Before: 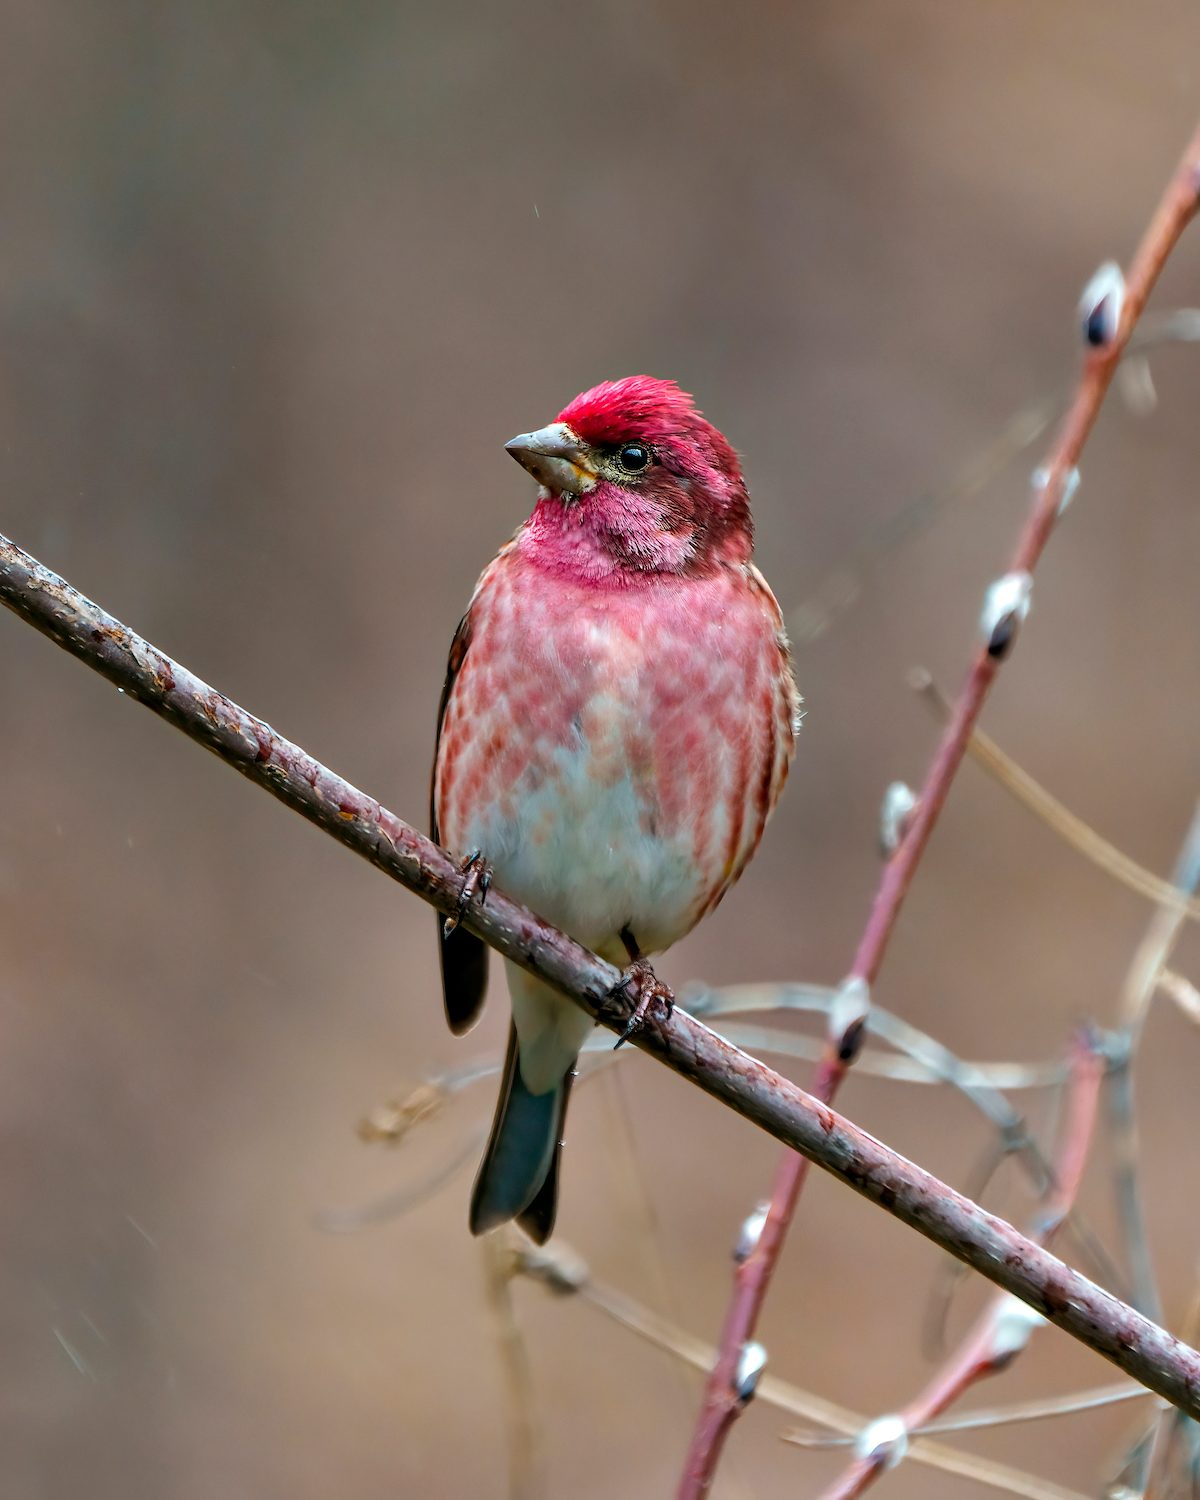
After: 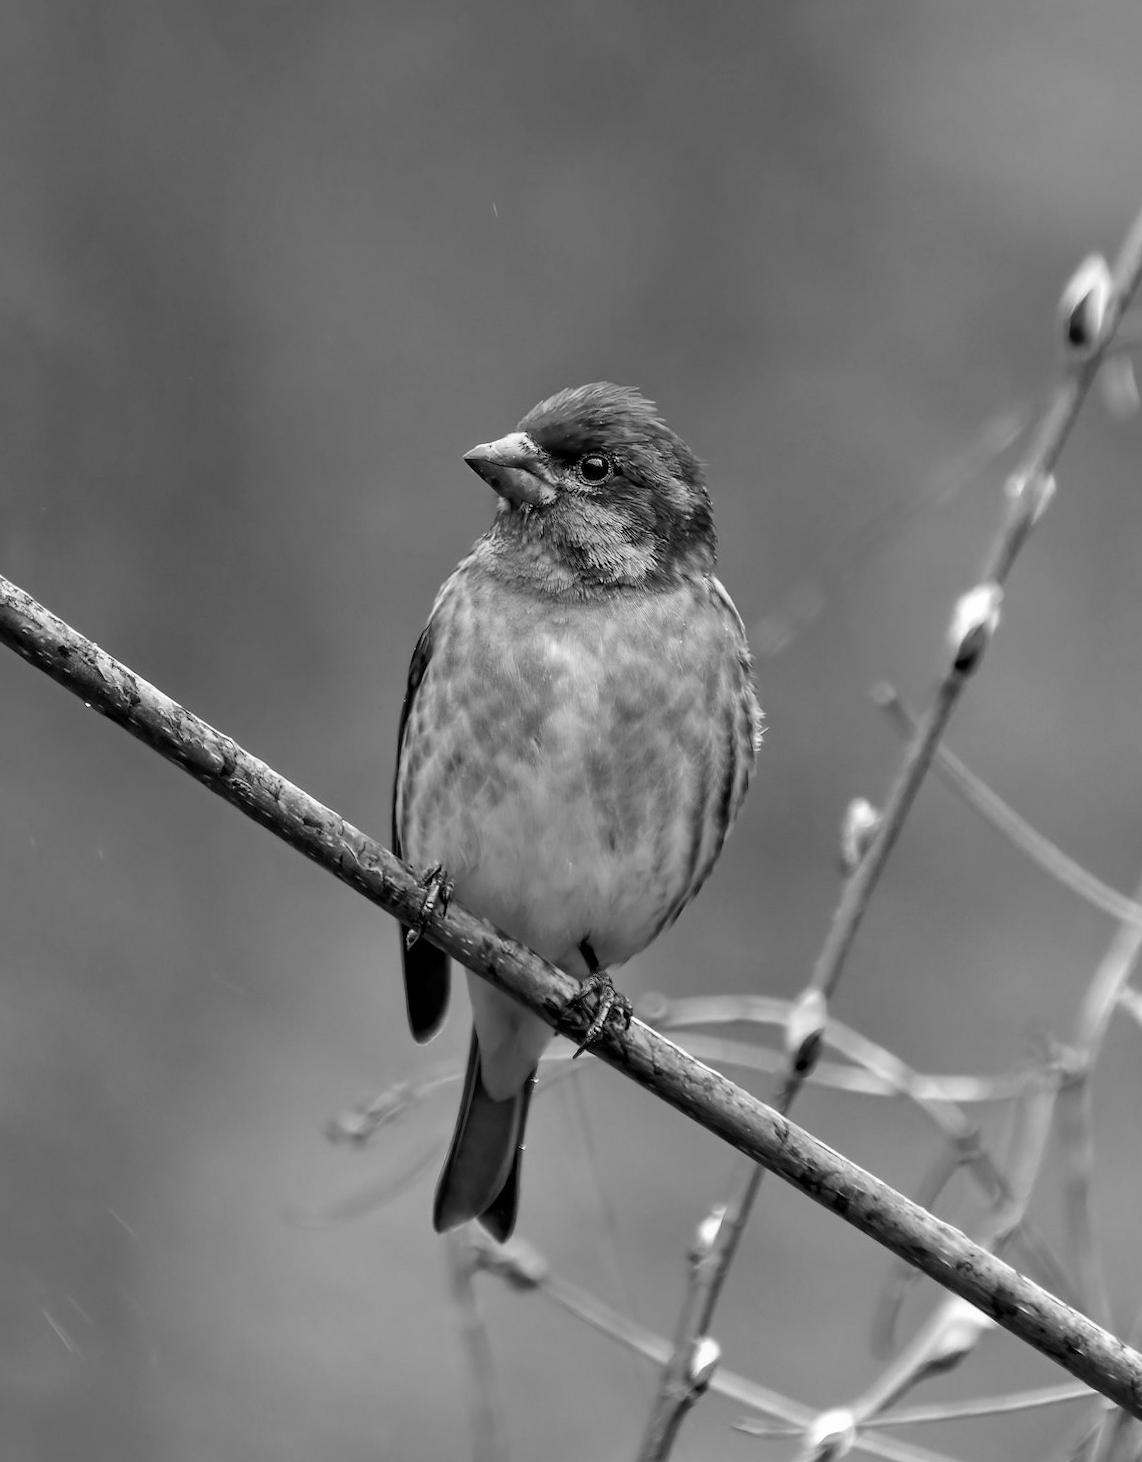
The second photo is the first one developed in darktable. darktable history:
monochrome: size 1
rotate and perspective: rotation 0.074°, lens shift (vertical) 0.096, lens shift (horizontal) -0.041, crop left 0.043, crop right 0.952, crop top 0.024, crop bottom 0.979
color balance rgb: perceptual saturation grading › global saturation 20%, perceptual saturation grading › highlights -25%, perceptual saturation grading › shadows 50%
